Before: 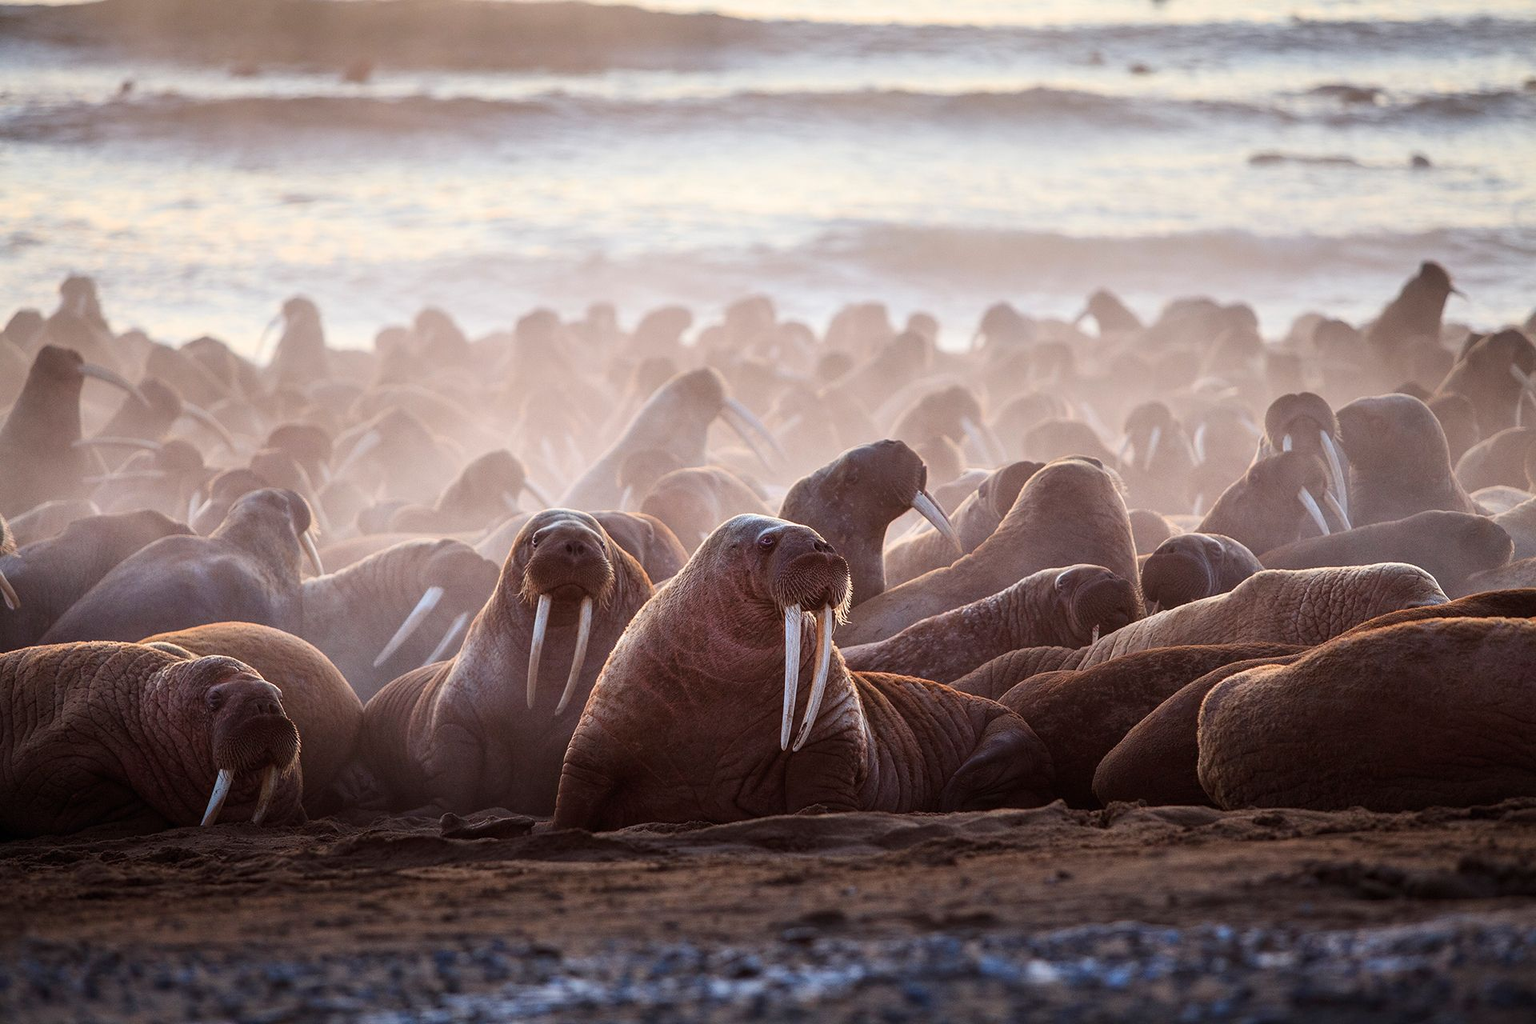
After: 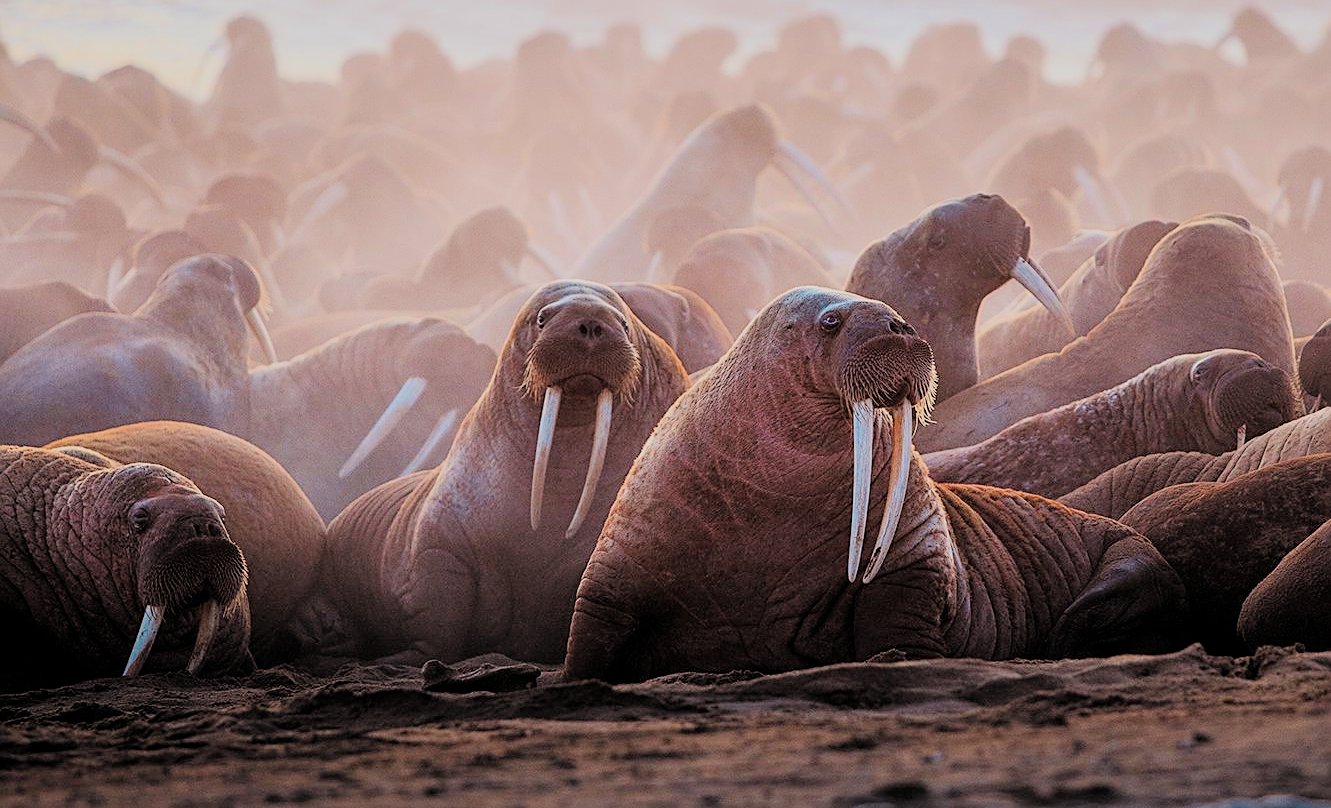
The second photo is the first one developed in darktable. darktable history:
crop: left 6.682%, top 27.832%, right 23.987%, bottom 9.014%
filmic rgb: middle gray luminance 3.71%, black relative exposure -5.95 EV, white relative exposure 6.31 EV, dynamic range scaling 21.72%, target black luminance 0%, hardness 2.34, latitude 45.52%, contrast 0.779, highlights saturation mix 99.34%, shadows ↔ highlights balance 0.236%
sharpen: on, module defaults
color zones: curves: ch0 [(0.254, 0.492) (0.724, 0.62)]; ch1 [(0.25, 0.528) (0.719, 0.796)]; ch2 [(0, 0.472) (0.25, 0.5) (0.73, 0.184)]
contrast brightness saturation: contrast 0.202, brightness 0.166, saturation 0.216
